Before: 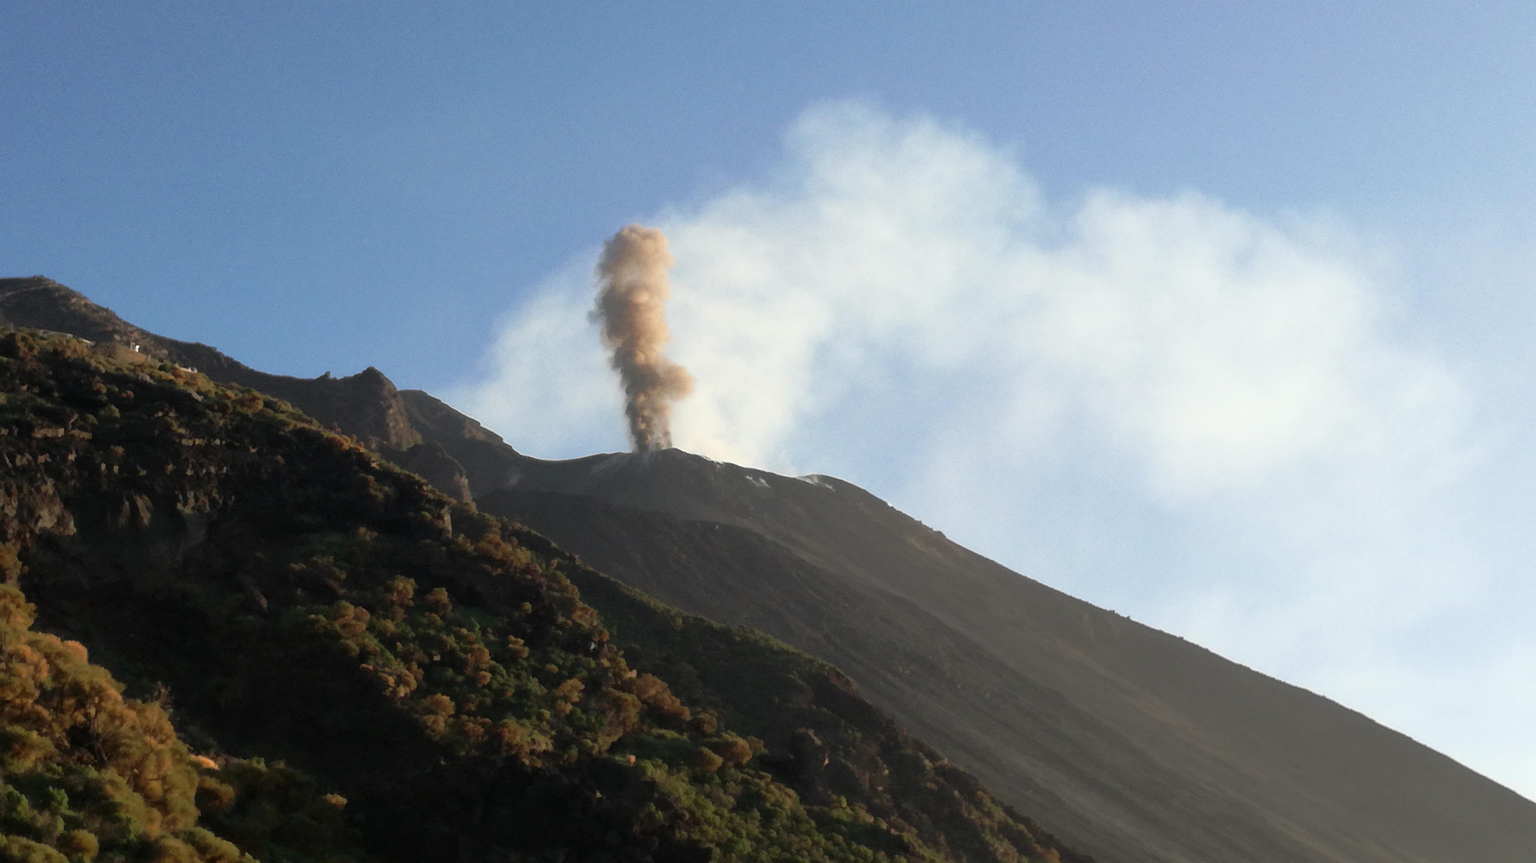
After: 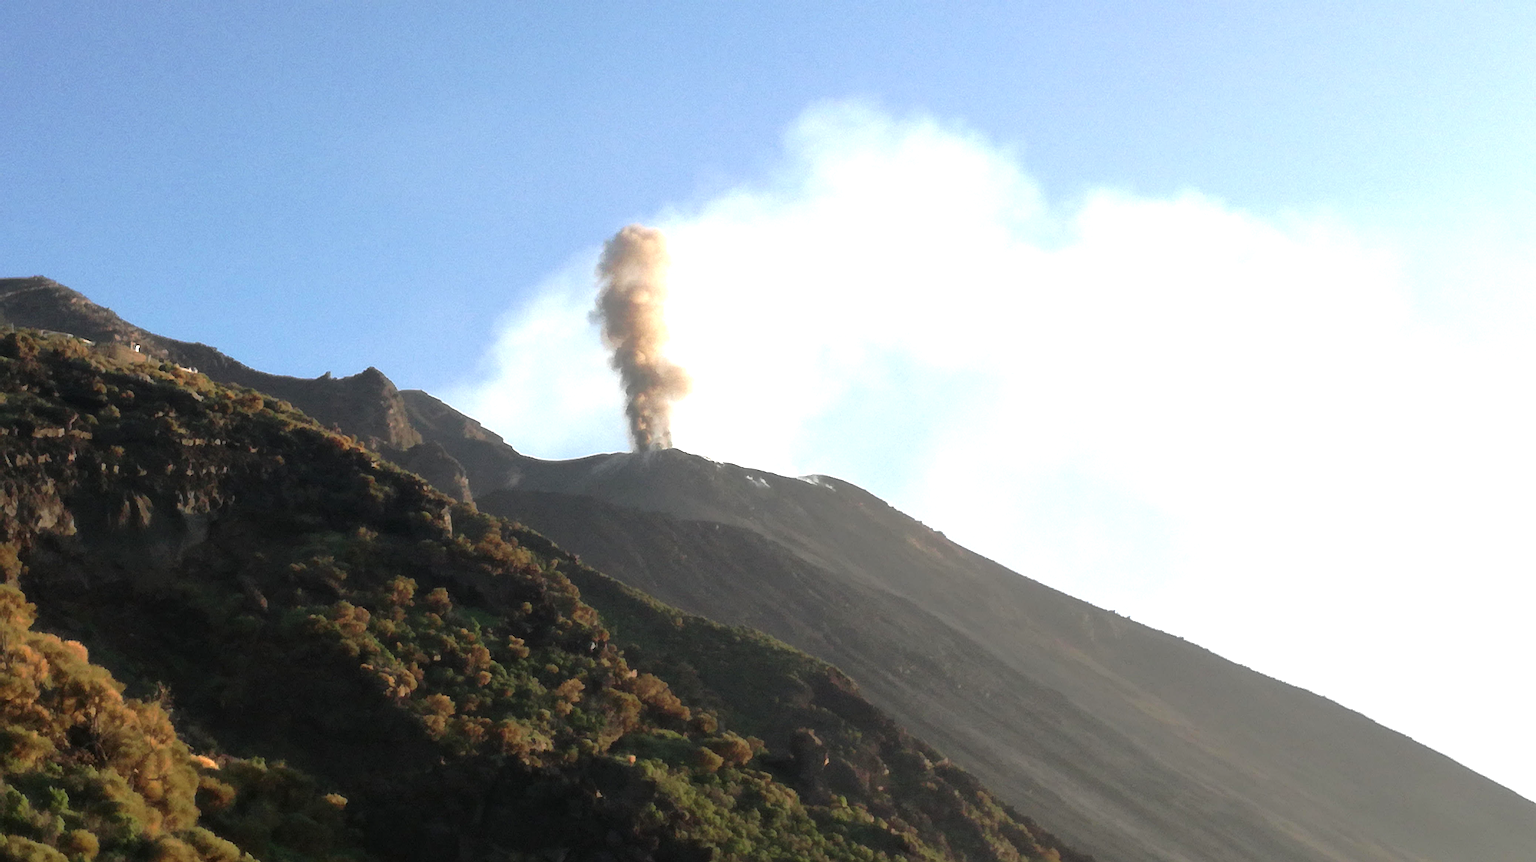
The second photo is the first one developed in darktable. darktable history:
sharpen: on, module defaults
haze removal: strength -0.09, distance 0.358, compatibility mode true, adaptive false
exposure: exposure 0.785 EV, compensate highlight preservation false
